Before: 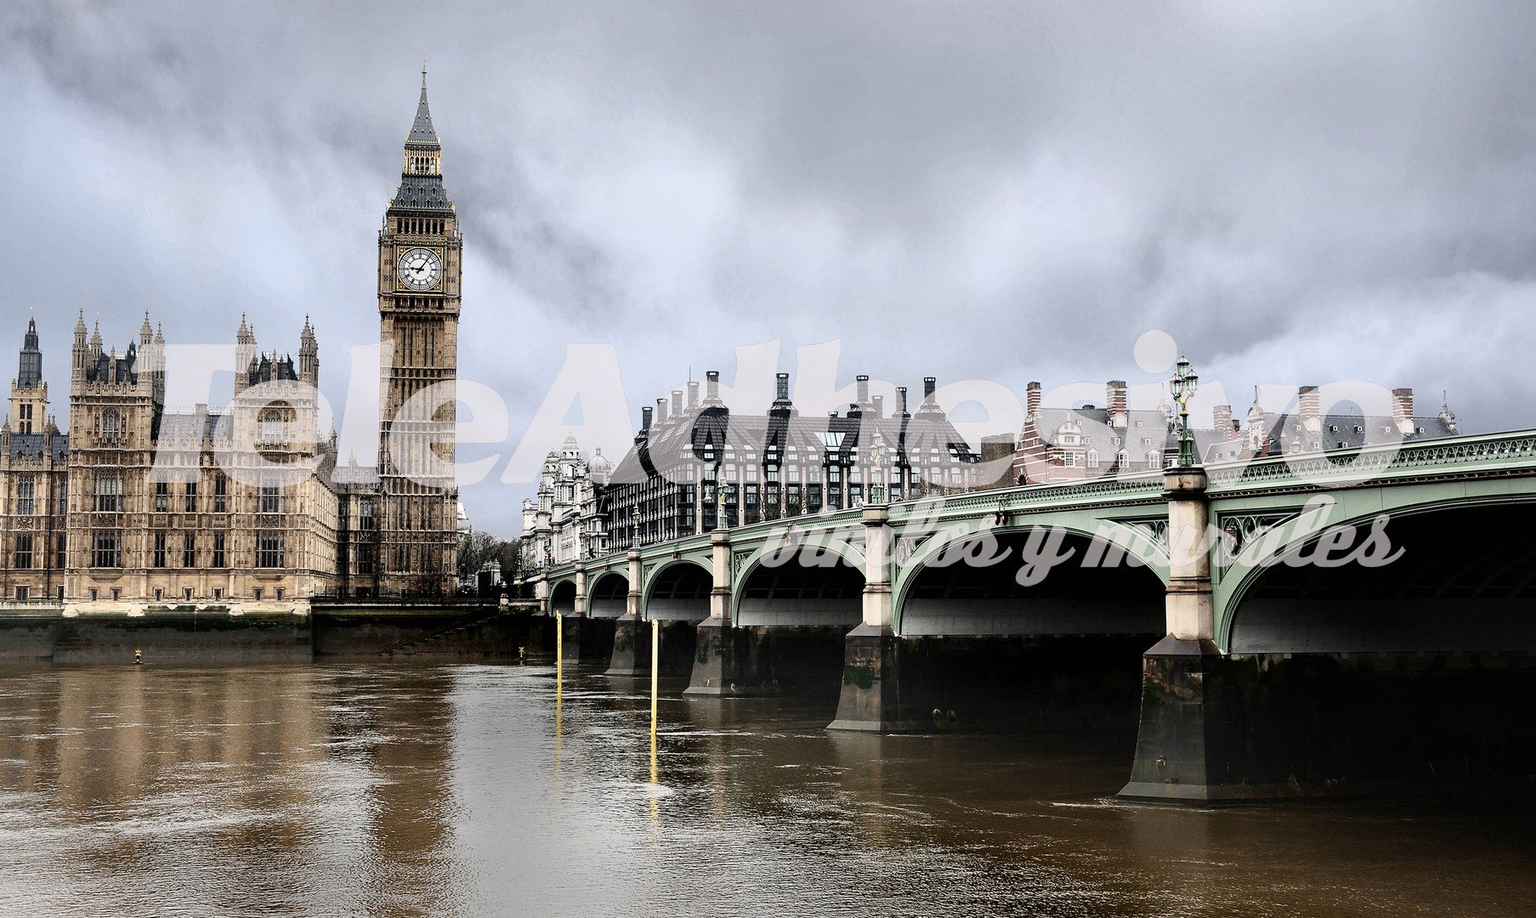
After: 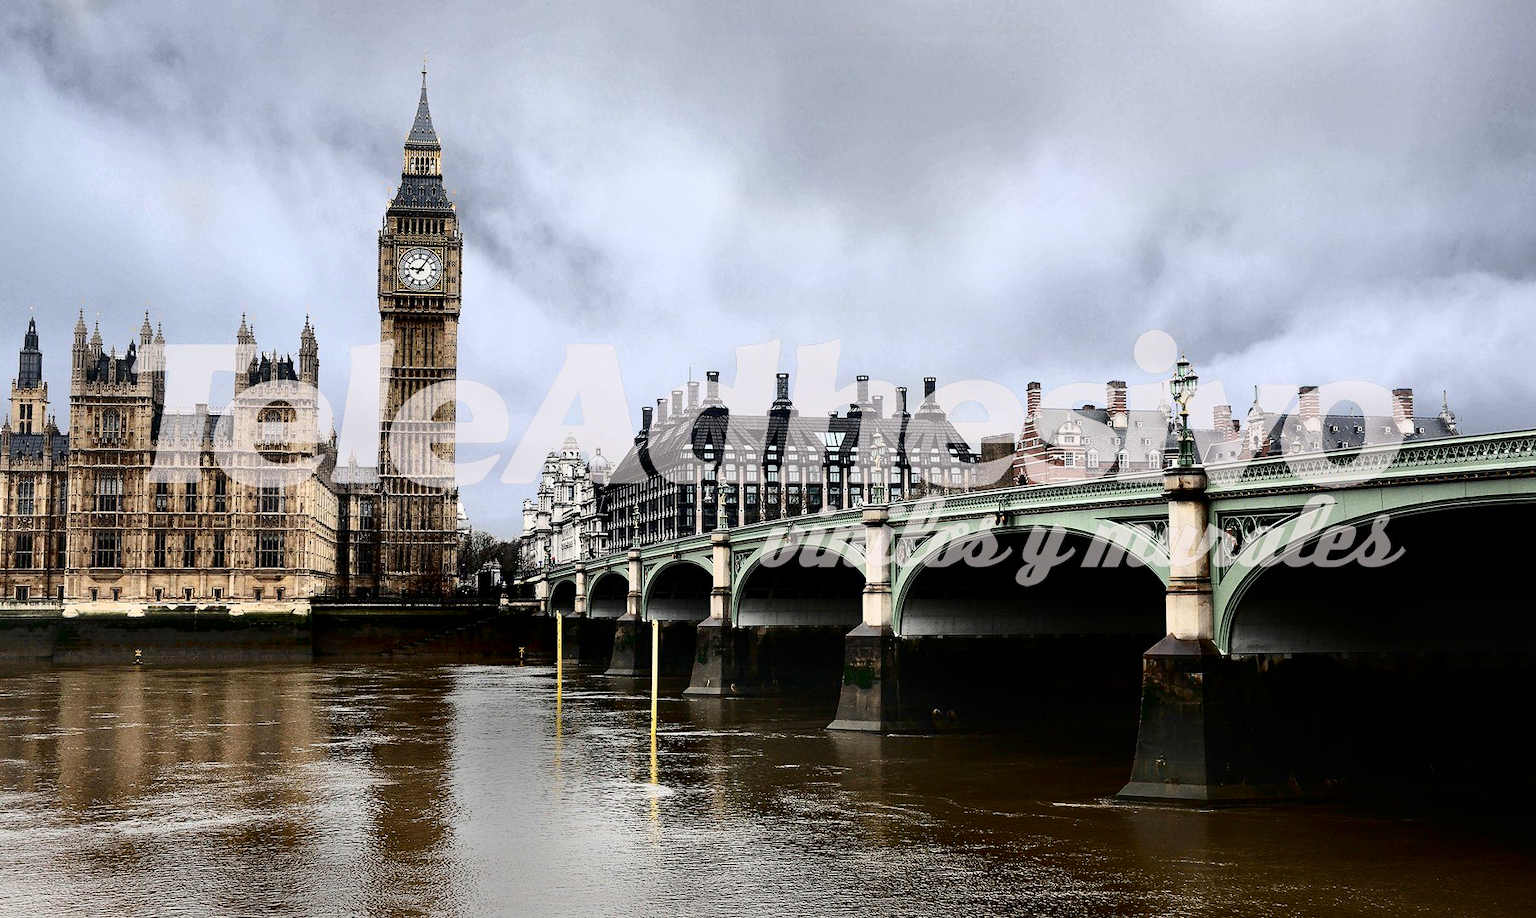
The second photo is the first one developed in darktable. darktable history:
contrast brightness saturation: contrast 0.19, brightness -0.106, saturation 0.214
